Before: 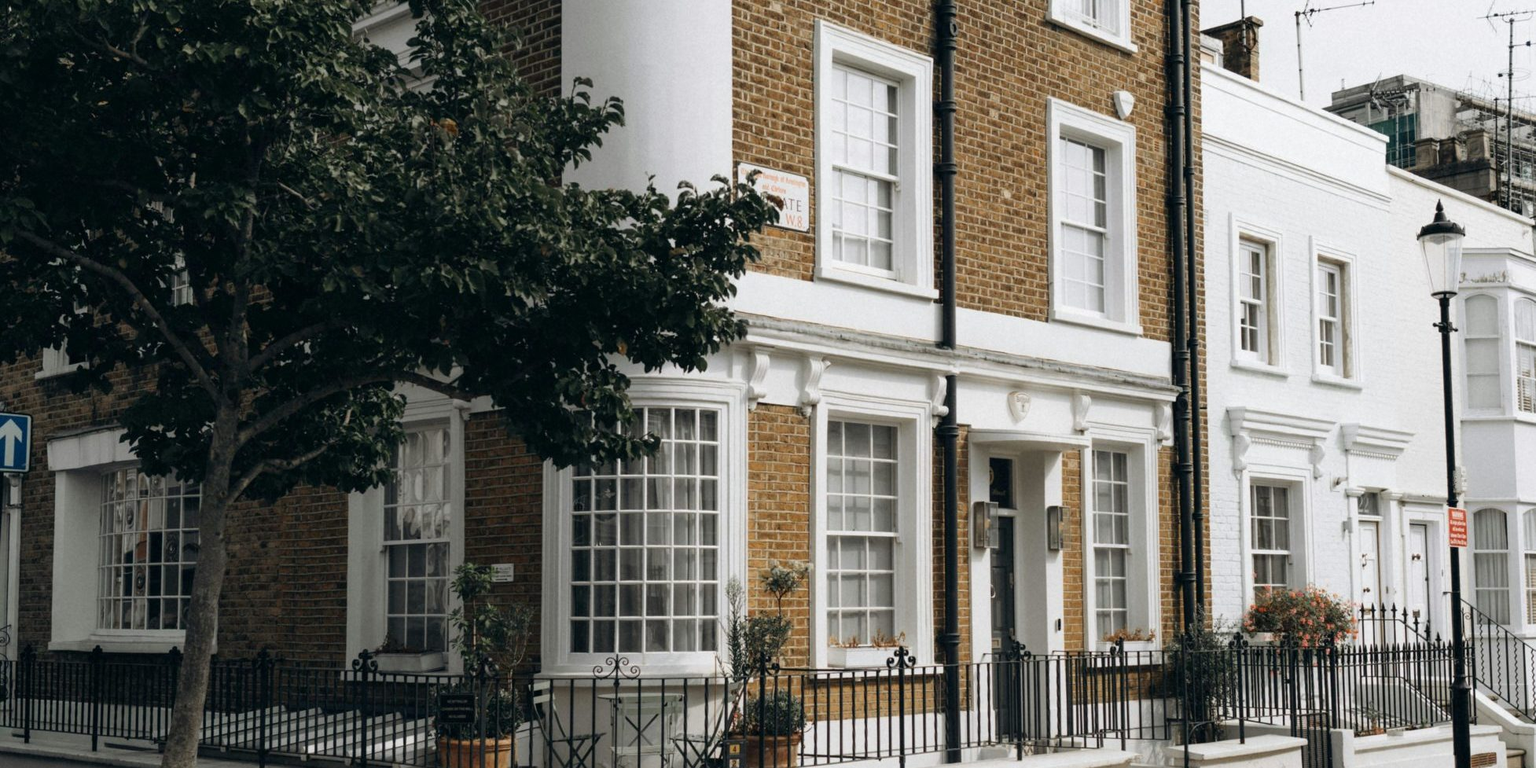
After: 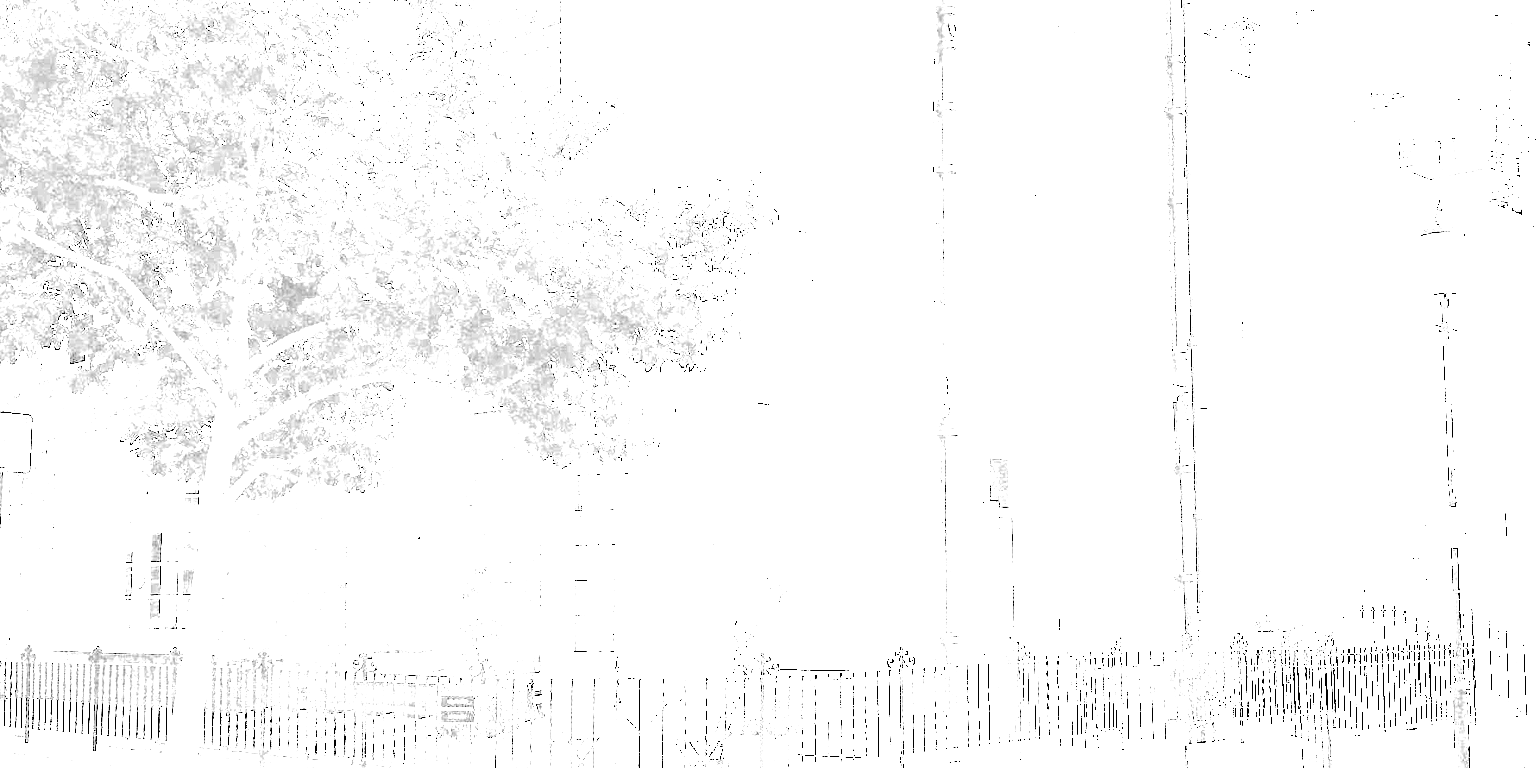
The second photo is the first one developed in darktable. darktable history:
exposure: exposure 8 EV, compensate highlight preservation false
monochrome: on, module defaults
